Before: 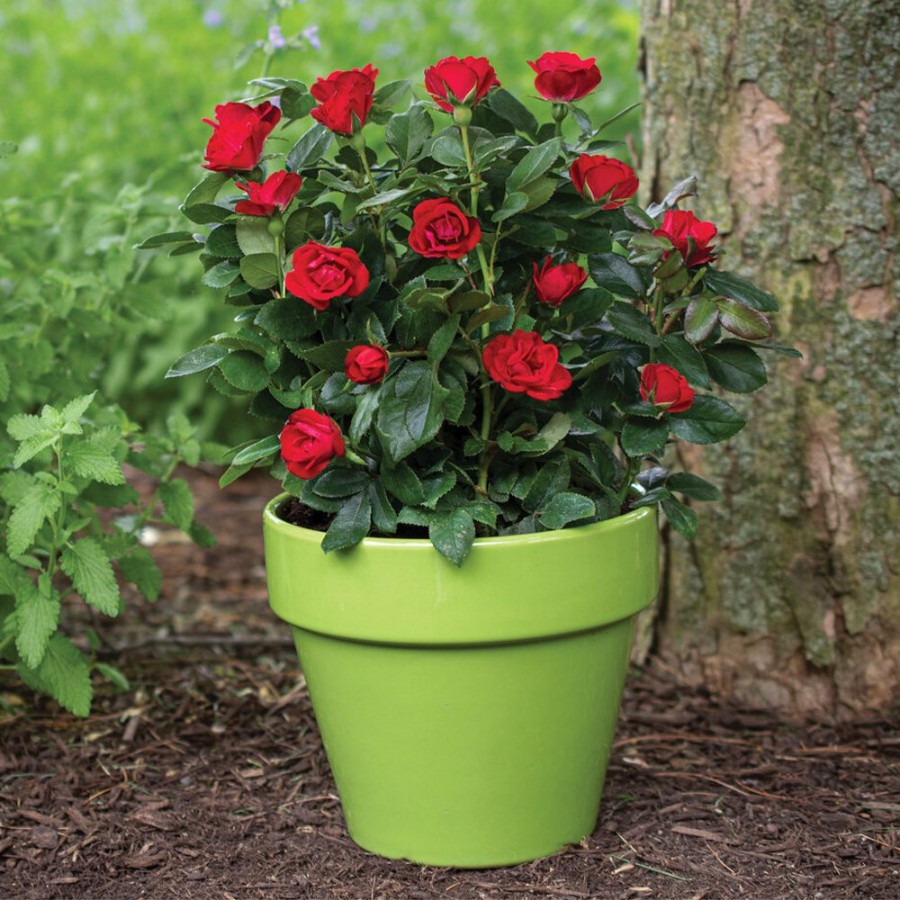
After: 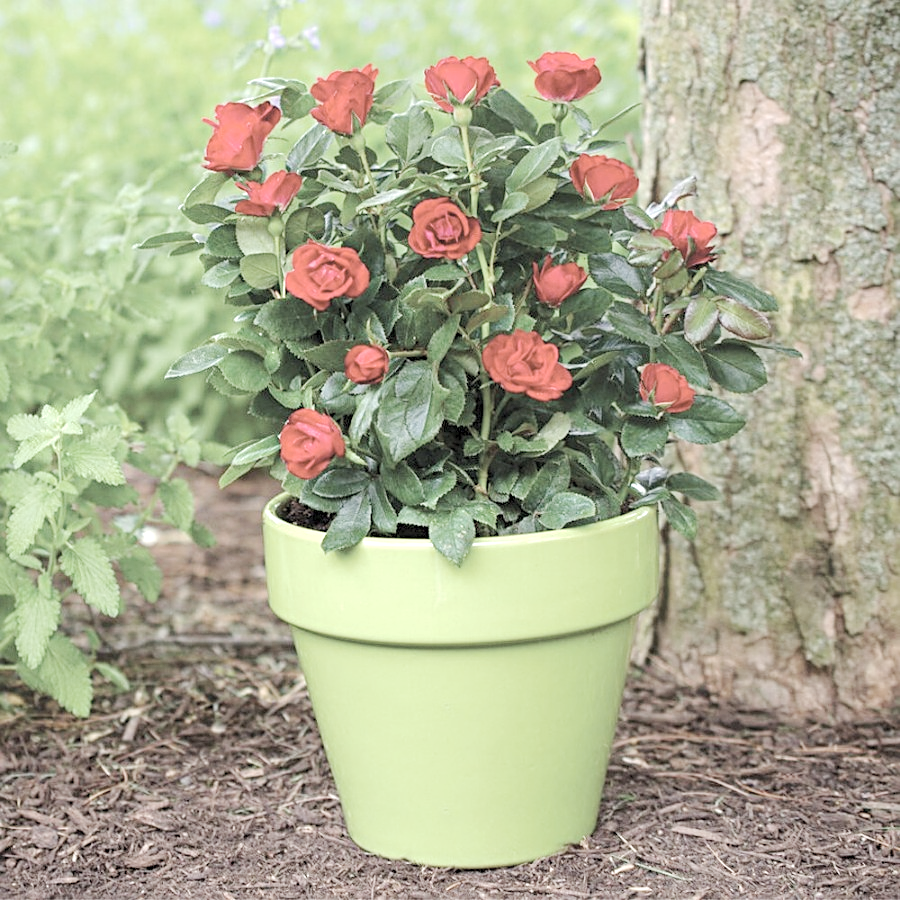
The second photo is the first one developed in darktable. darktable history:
base curve: curves: ch0 [(0, 0) (0.158, 0.273) (0.879, 0.895) (1, 1)], preserve colors none
sharpen: on, module defaults
contrast brightness saturation: brightness 0.18, saturation -0.5
velvia: on, module defaults
exposure: exposure 0.6 EV, compensate highlight preservation false
